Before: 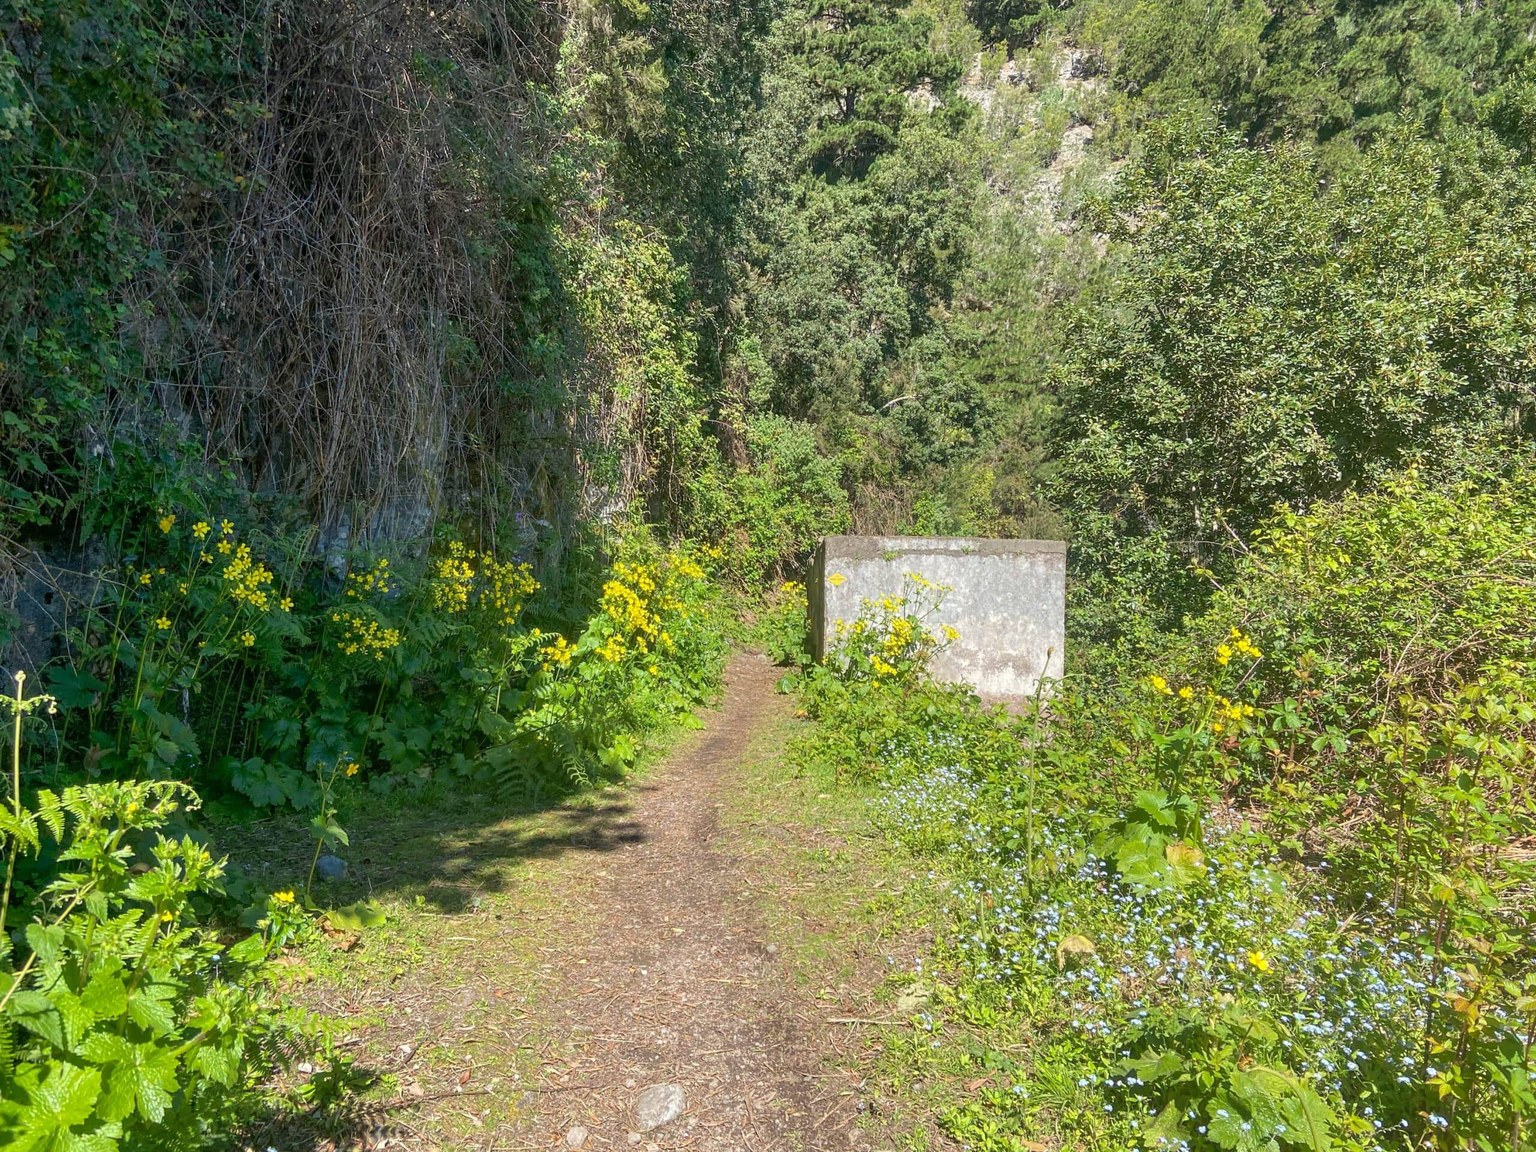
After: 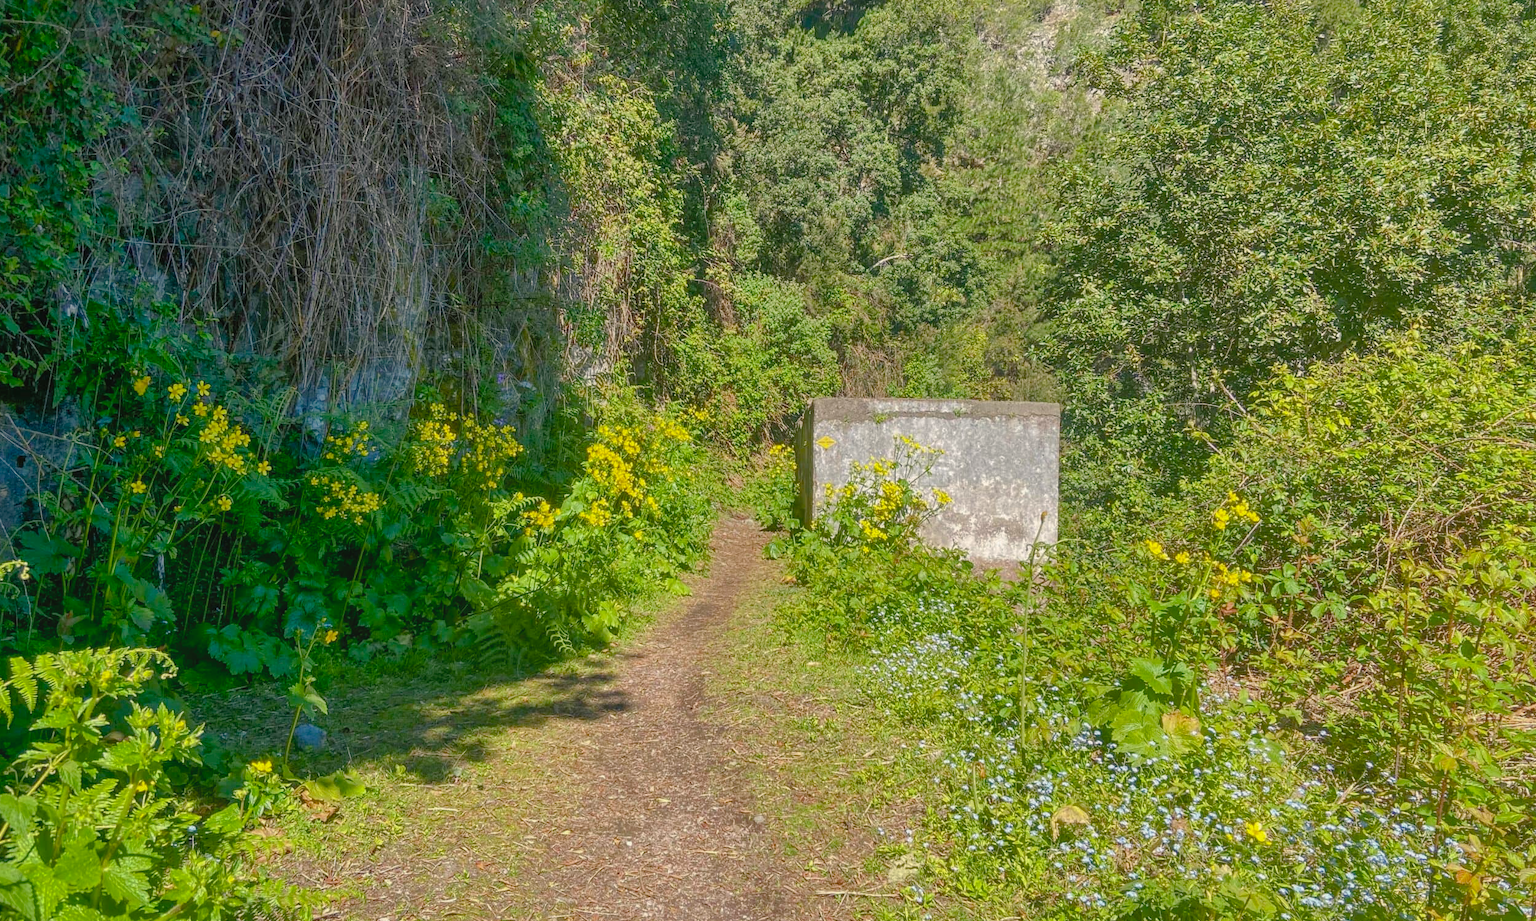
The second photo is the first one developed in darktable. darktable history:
shadows and highlights: shadows 39.56, highlights -59.93
local contrast: highlights 47%, shadows 0%, detail 101%
levels: black 0.014%, levels [0, 0.498, 0.996]
crop and rotate: left 1.854%, top 12.734%, right 0.215%, bottom 8.923%
color balance rgb: shadows lift › chroma 2.015%, shadows lift › hue 247.24°, highlights gain › chroma 1.013%, highlights gain › hue 60.19°, perceptual saturation grading › global saturation 39.633%, perceptual saturation grading › highlights -50.318%, perceptual saturation grading › shadows 30.753%
